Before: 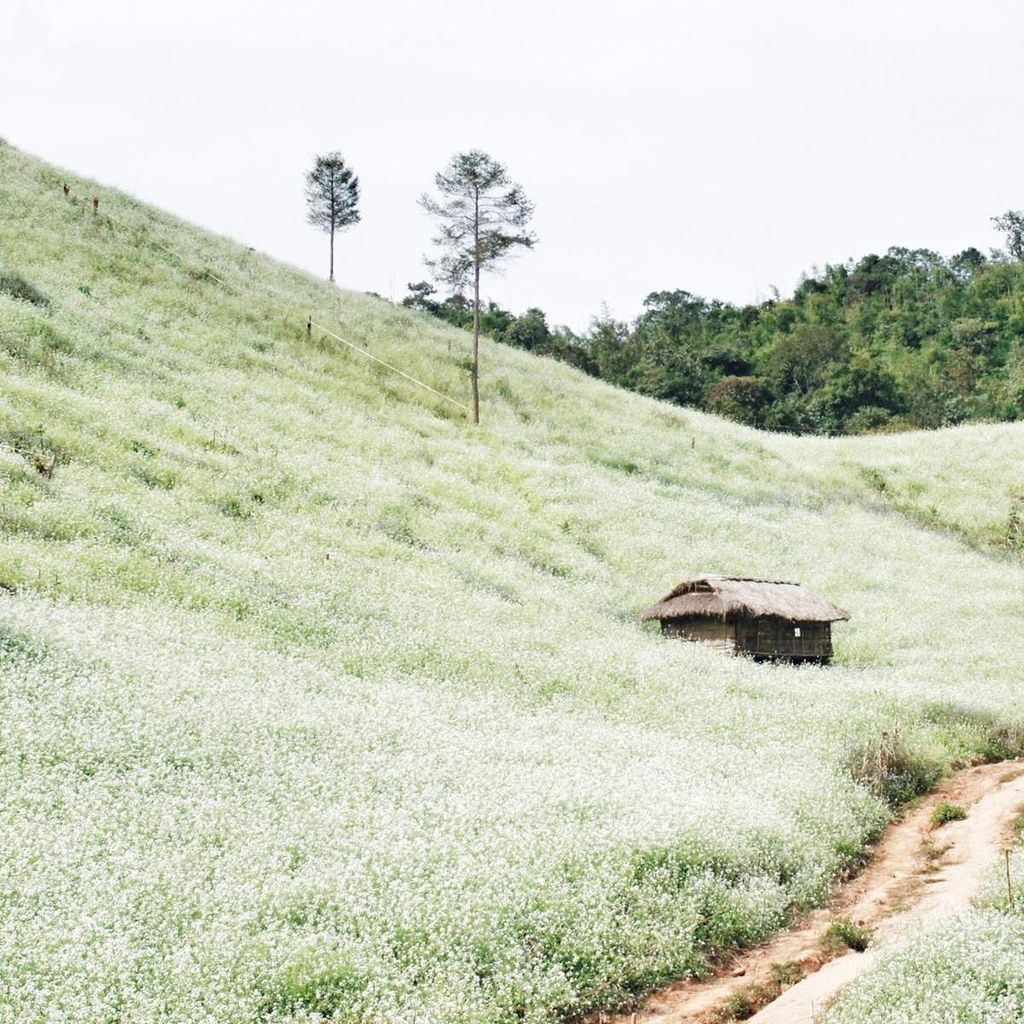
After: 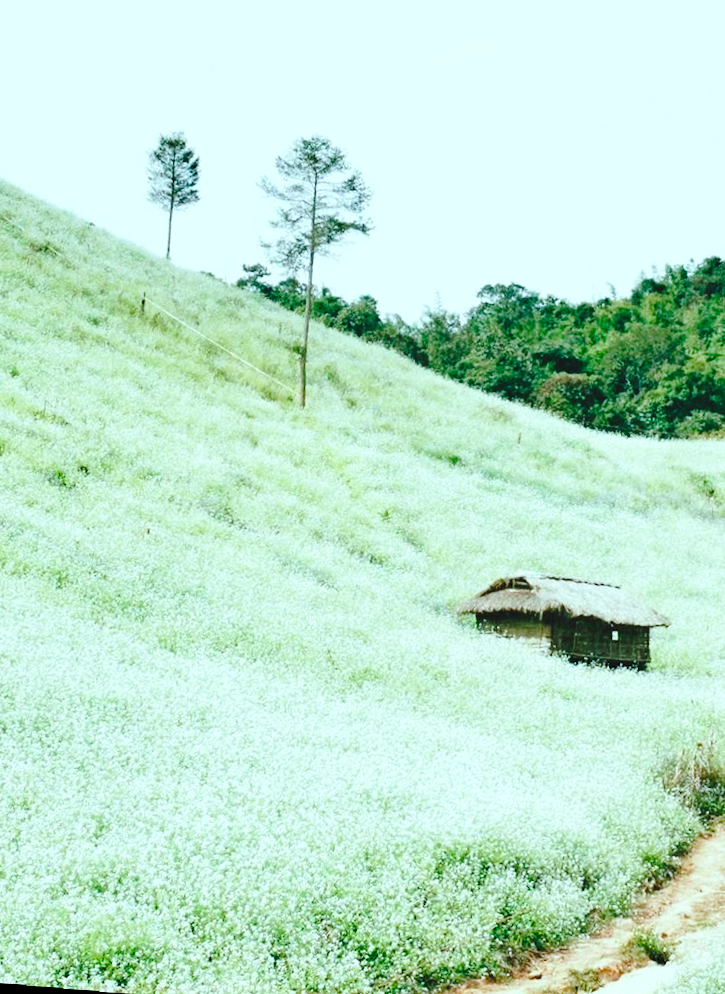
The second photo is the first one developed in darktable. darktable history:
tone curve: curves: ch0 [(0, 0) (0.003, 0.072) (0.011, 0.073) (0.025, 0.072) (0.044, 0.076) (0.069, 0.089) (0.1, 0.103) (0.136, 0.123) (0.177, 0.158) (0.224, 0.21) (0.277, 0.275) (0.335, 0.372) (0.399, 0.463) (0.468, 0.556) (0.543, 0.633) (0.623, 0.712) (0.709, 0.795) (0.801, 0.869) (0.898, 0.942) (1, 1)], preserve colors none
color balance rgb: shadows lift › chroma 11.71%, shadows lift › hue 133.46°, highlights gain › chroma 4%, highlights gain › hue 200.2°, perceptual saturation grading › global saturation 18.05%
rotate and perspective: lens shift (horizontal) -0.055, automatic cropping off
crop and rotate: angle -3.27°, left 14.277%, top 0.028%, right 10.766%, bottom 0.028%
